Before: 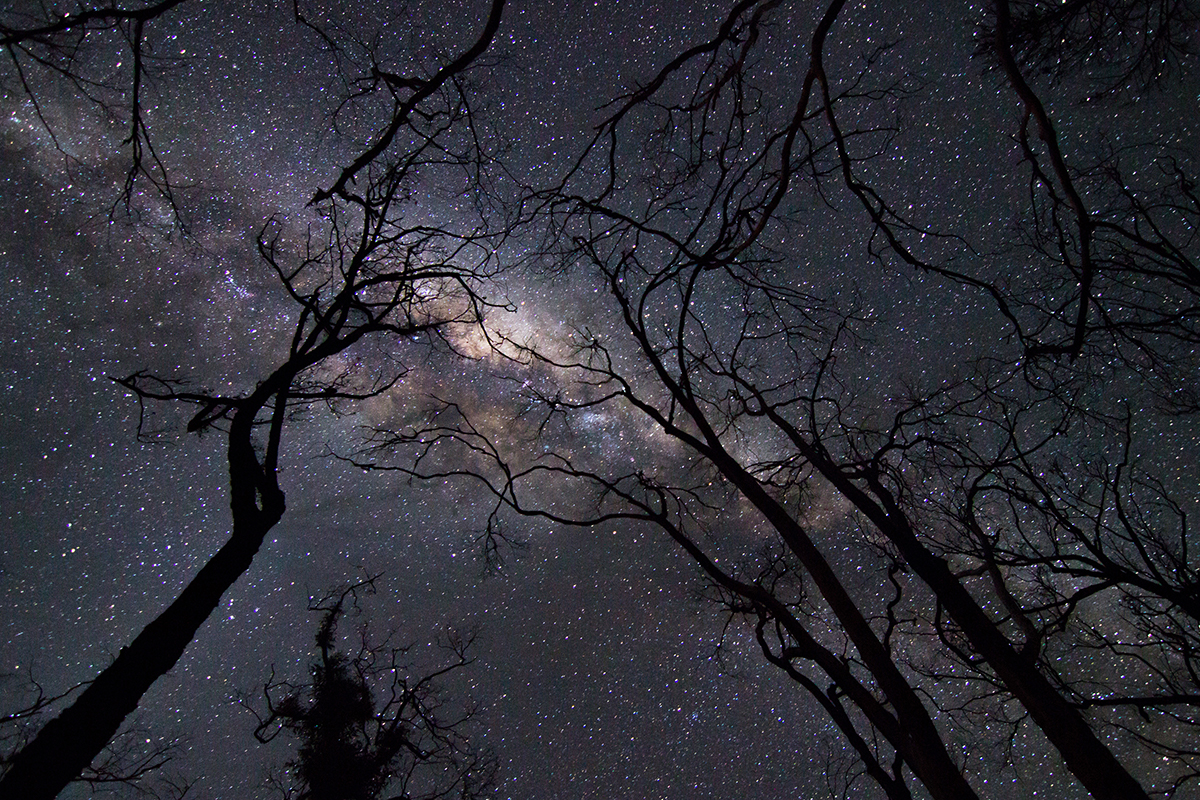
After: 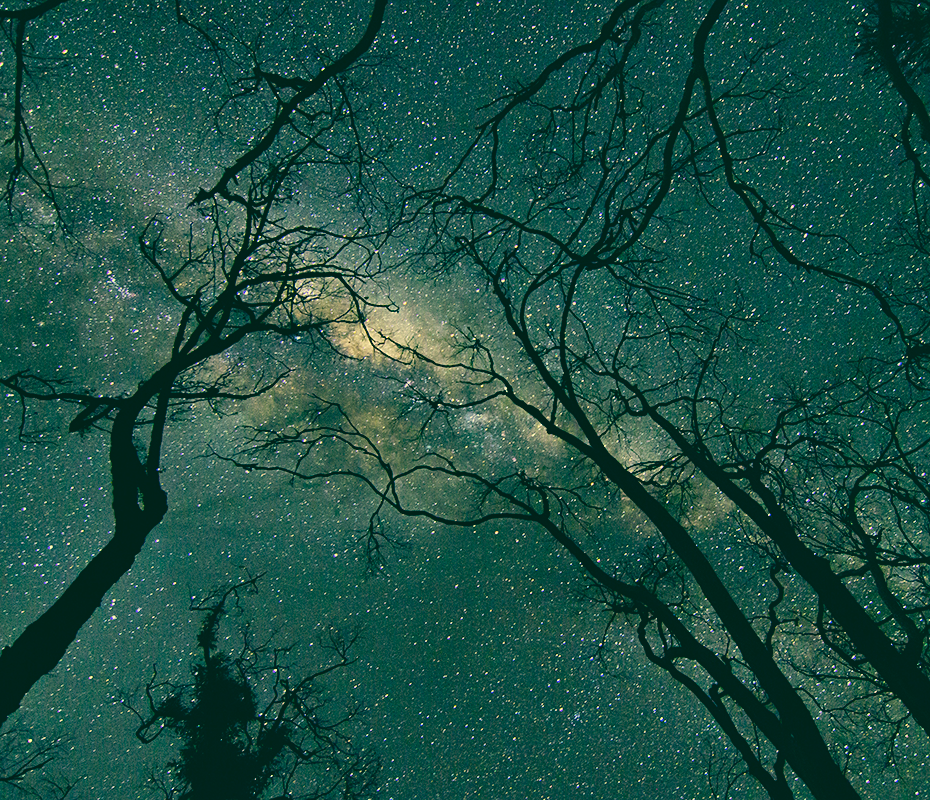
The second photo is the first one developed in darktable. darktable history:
shadows and highlights: low approximation 0.01, soften with gaussian
crop: left 9.88%, right 12.584%
sharpen: amount 0.216
color correction: highlights a* 2.27, highlights b* 34.34, shadows a* -37.37, shadows b* -5.83
contrast brightness saturation: contrast -0.105, saturation -0.104
